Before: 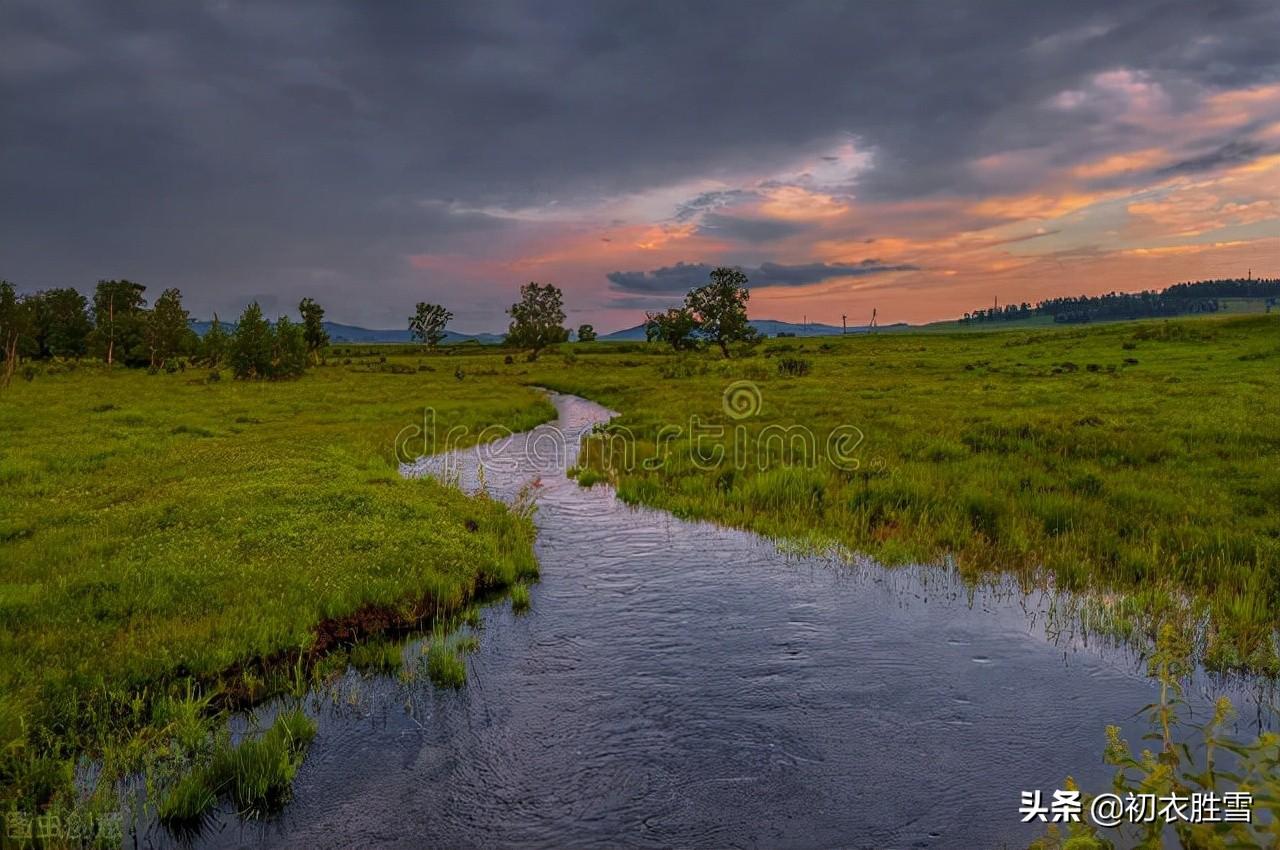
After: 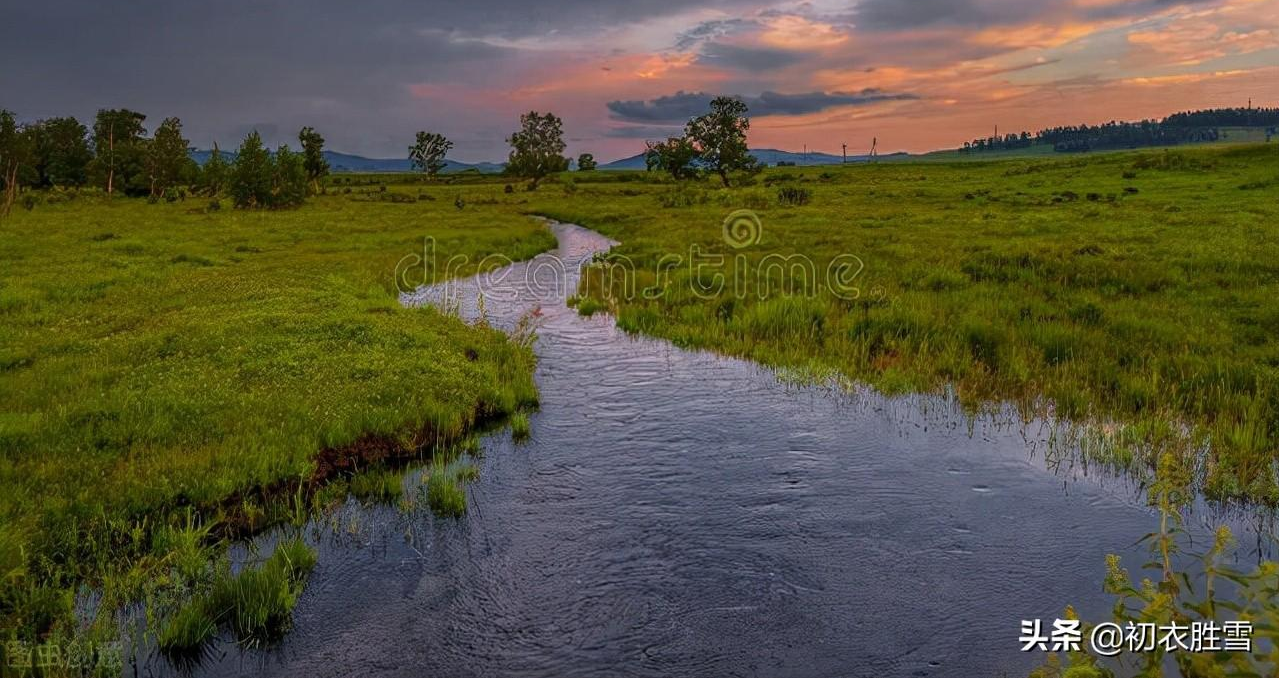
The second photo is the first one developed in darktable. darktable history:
crop and rotate: top 20.198%
